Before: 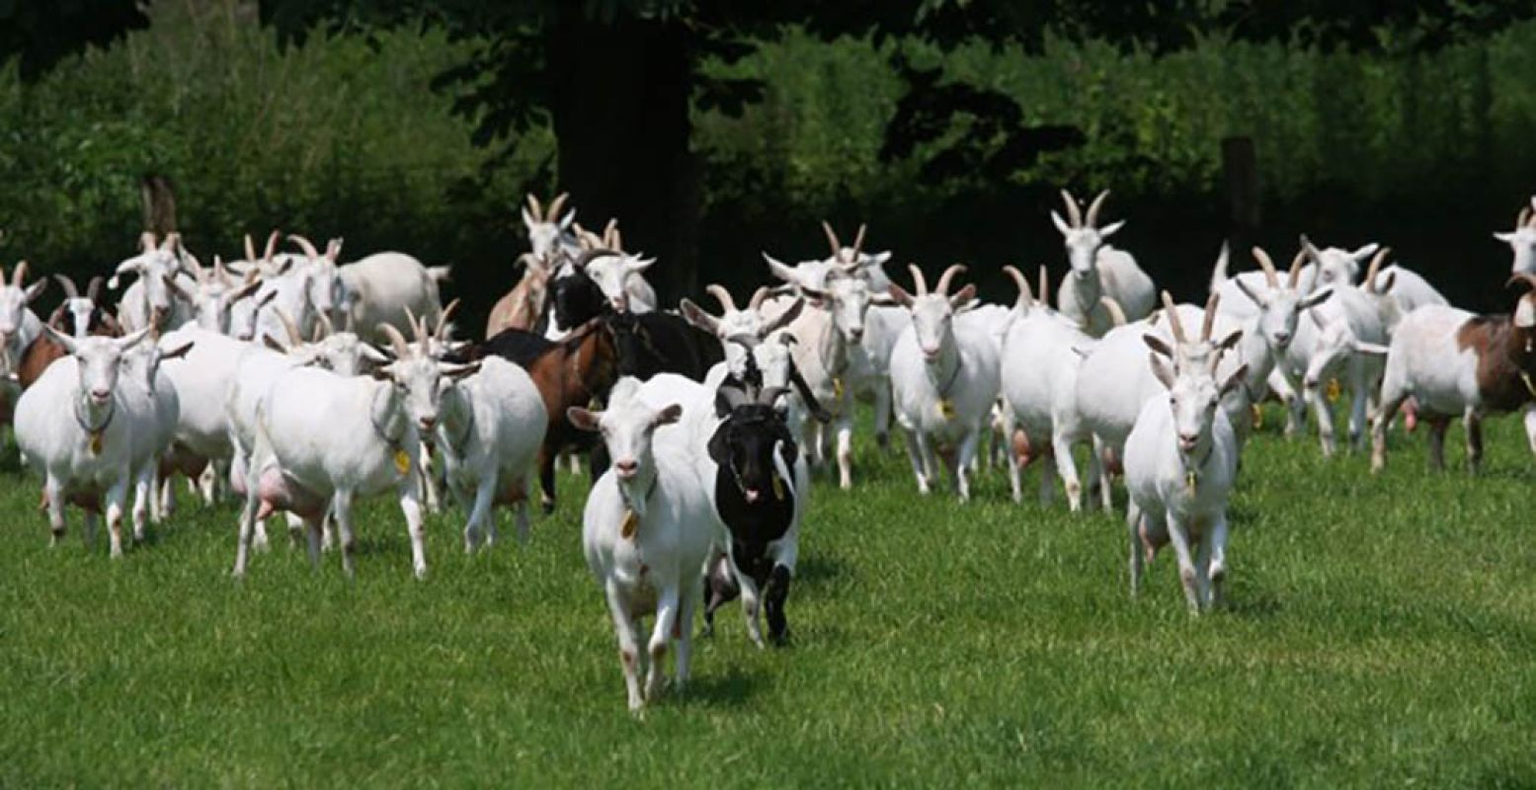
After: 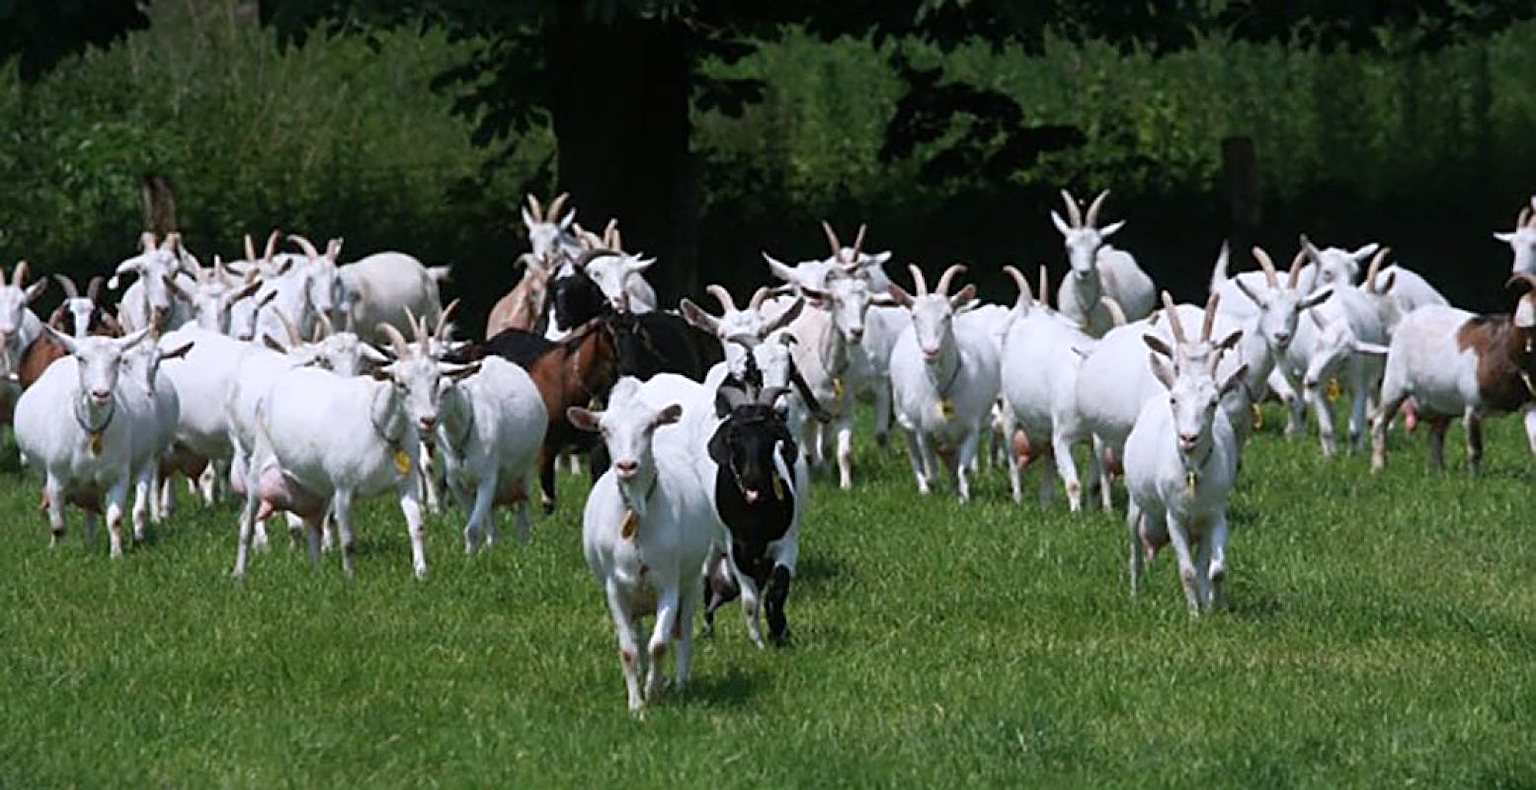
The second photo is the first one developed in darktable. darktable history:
color calibration: illuminant as shot in camera, x 0.358, y 0.373, temperature 4628.91 K
sharpen: on, module defaults
